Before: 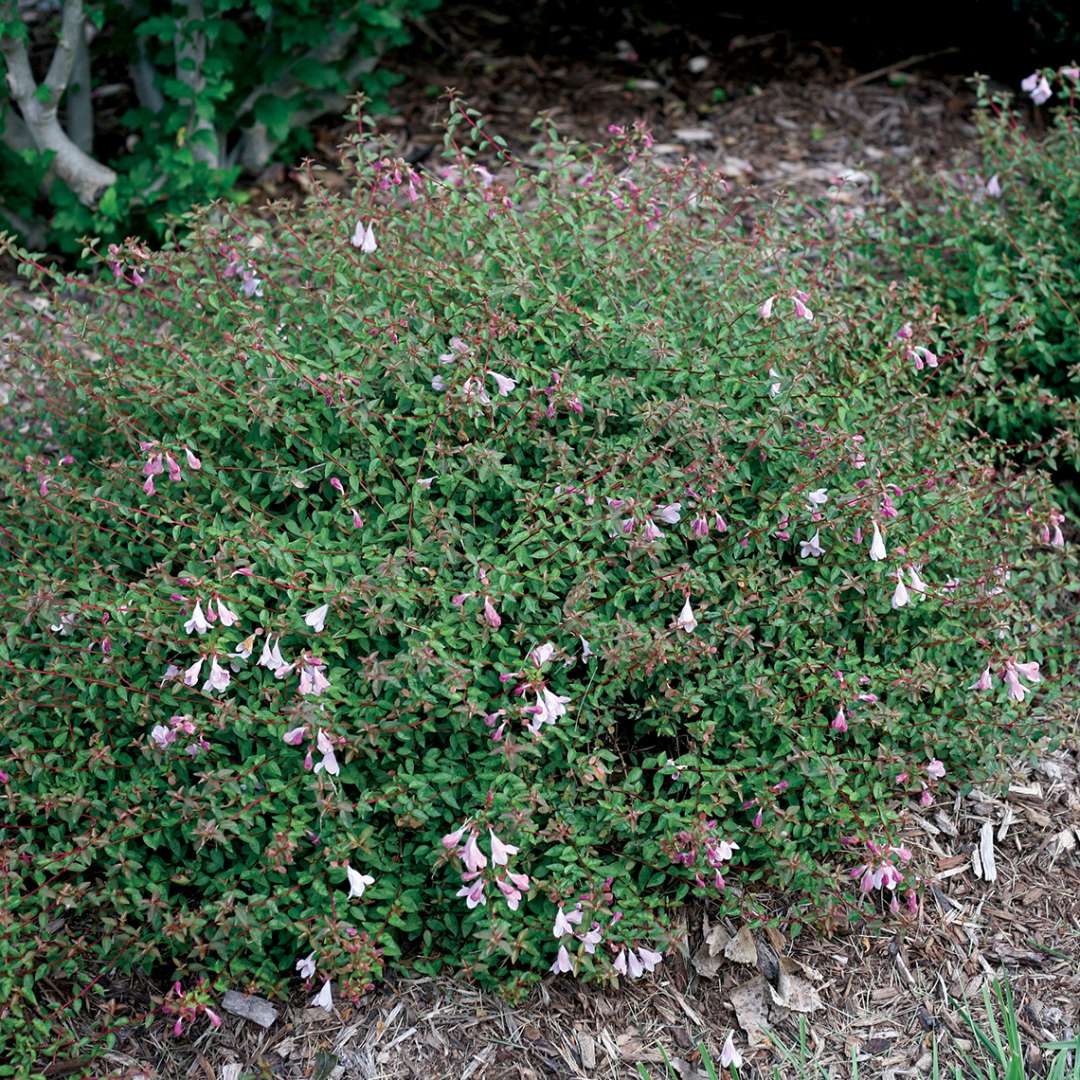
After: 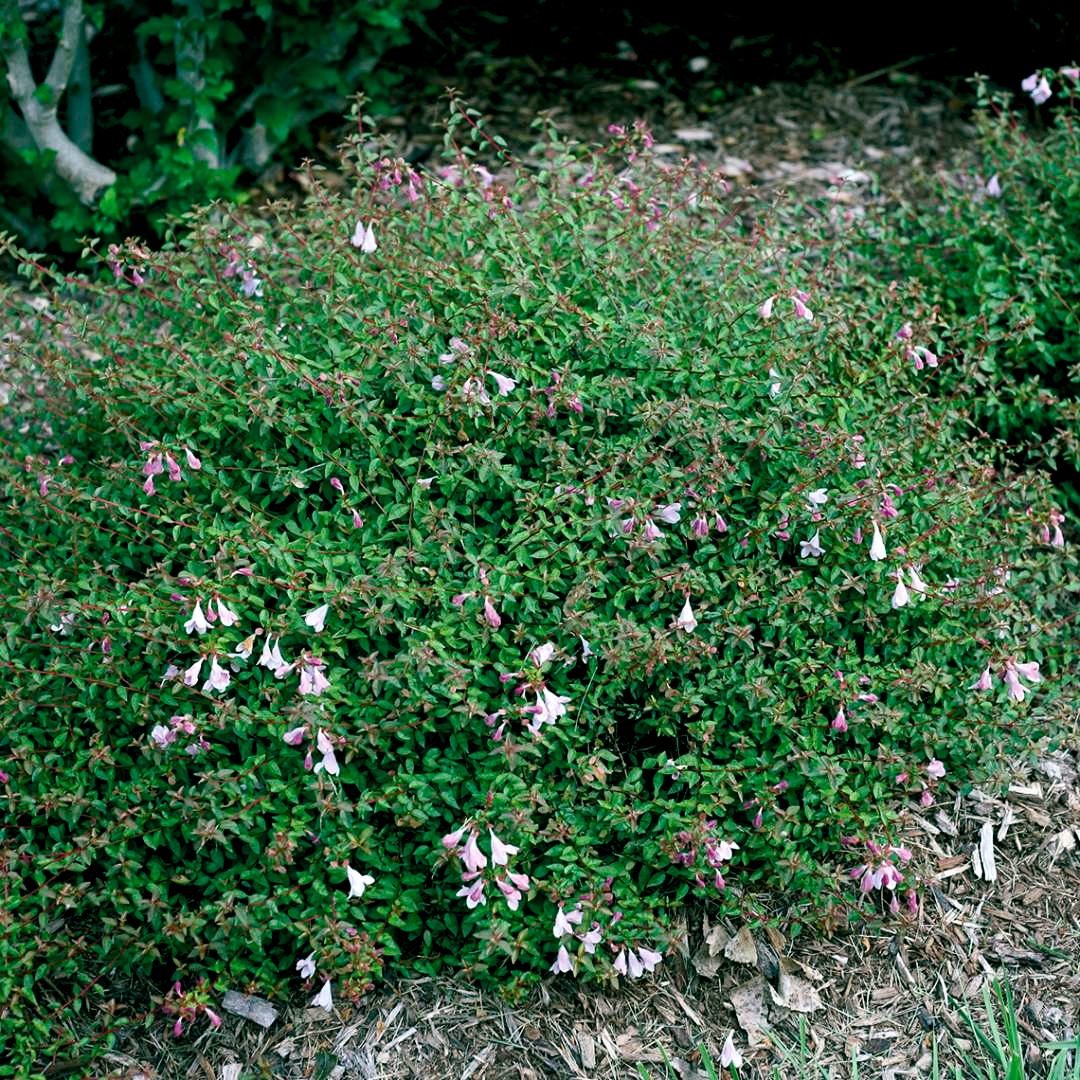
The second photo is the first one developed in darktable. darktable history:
contrast brightness saturation: contrast 0.113, saturation -0.172
color balance rgb: shadows lift › chroma 11.357%, shadows lift › hue 133.22°, global offset › luminance -0.345%, global offset › chroma 0.111%, global offset › hue 167.84°, perceptual saturation grading › global saturation 42.719%, global vibrance 11.482%, contrast 4.956%
